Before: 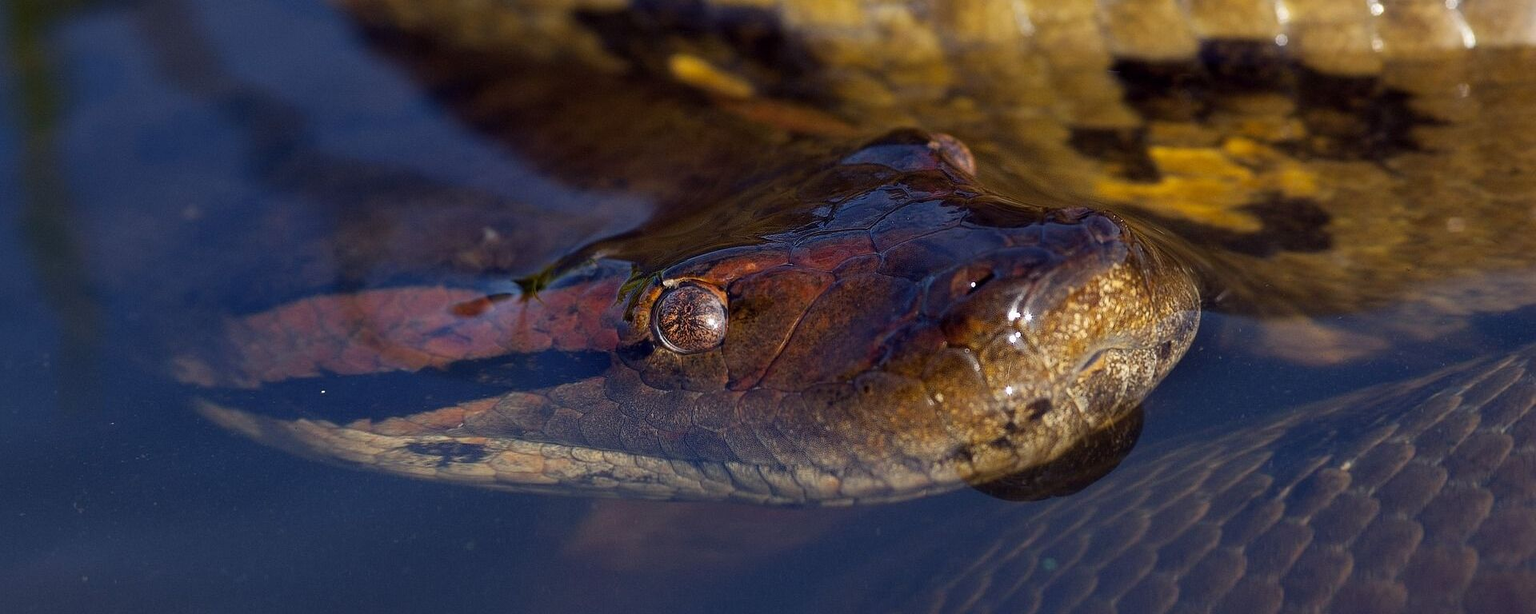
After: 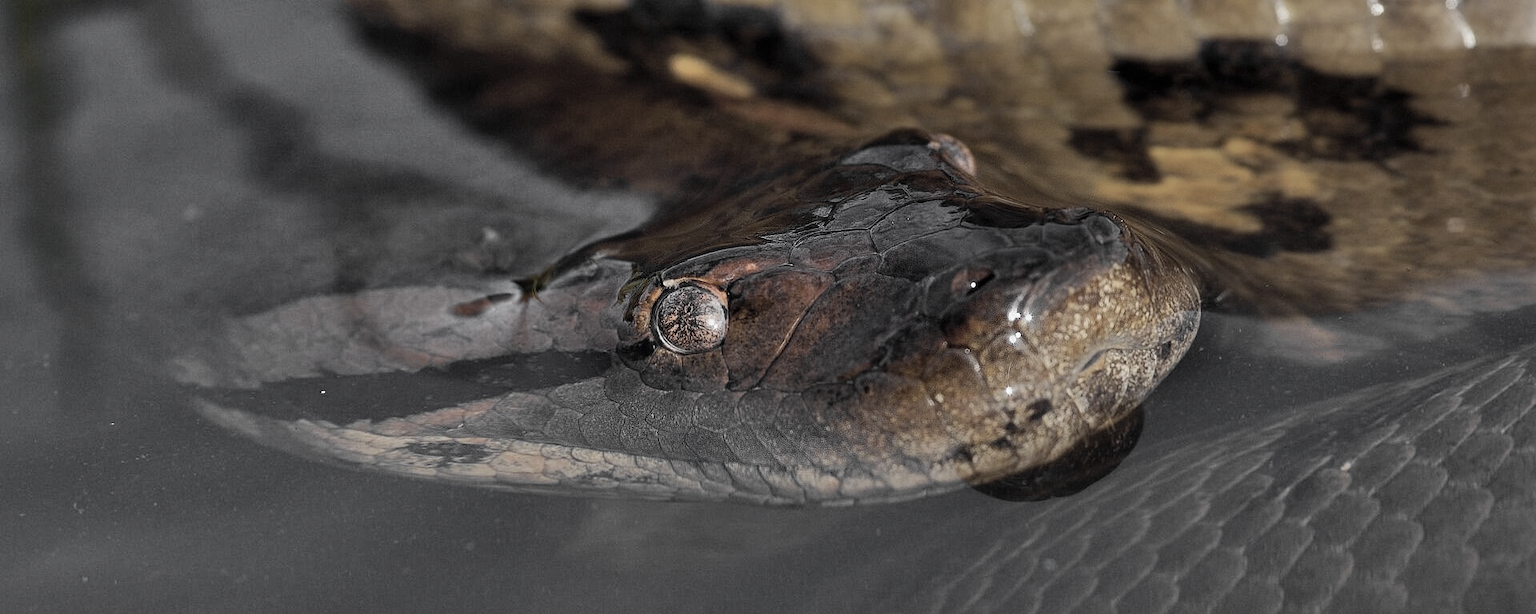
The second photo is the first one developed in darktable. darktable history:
color zones: curves: ch0 [(0, 0.613) (0.01, 0.613) (0.245, 0.448) (0.498, 0.529) (0.642, 0.665) (0.879, 0.777) (0.99, 0.613)]; ch1 [(0, 0.035) (0.121, 0.189) (0.259, 0.197) (0.415, 0.061) (0.589, 0.022) (0.732, 0.022) (0.857, 0.026) (0.991, 0.053)]
exposure: exposure -0.242 EV, compensate highlight preservation false
shadows and highlights: soften with gaussian
